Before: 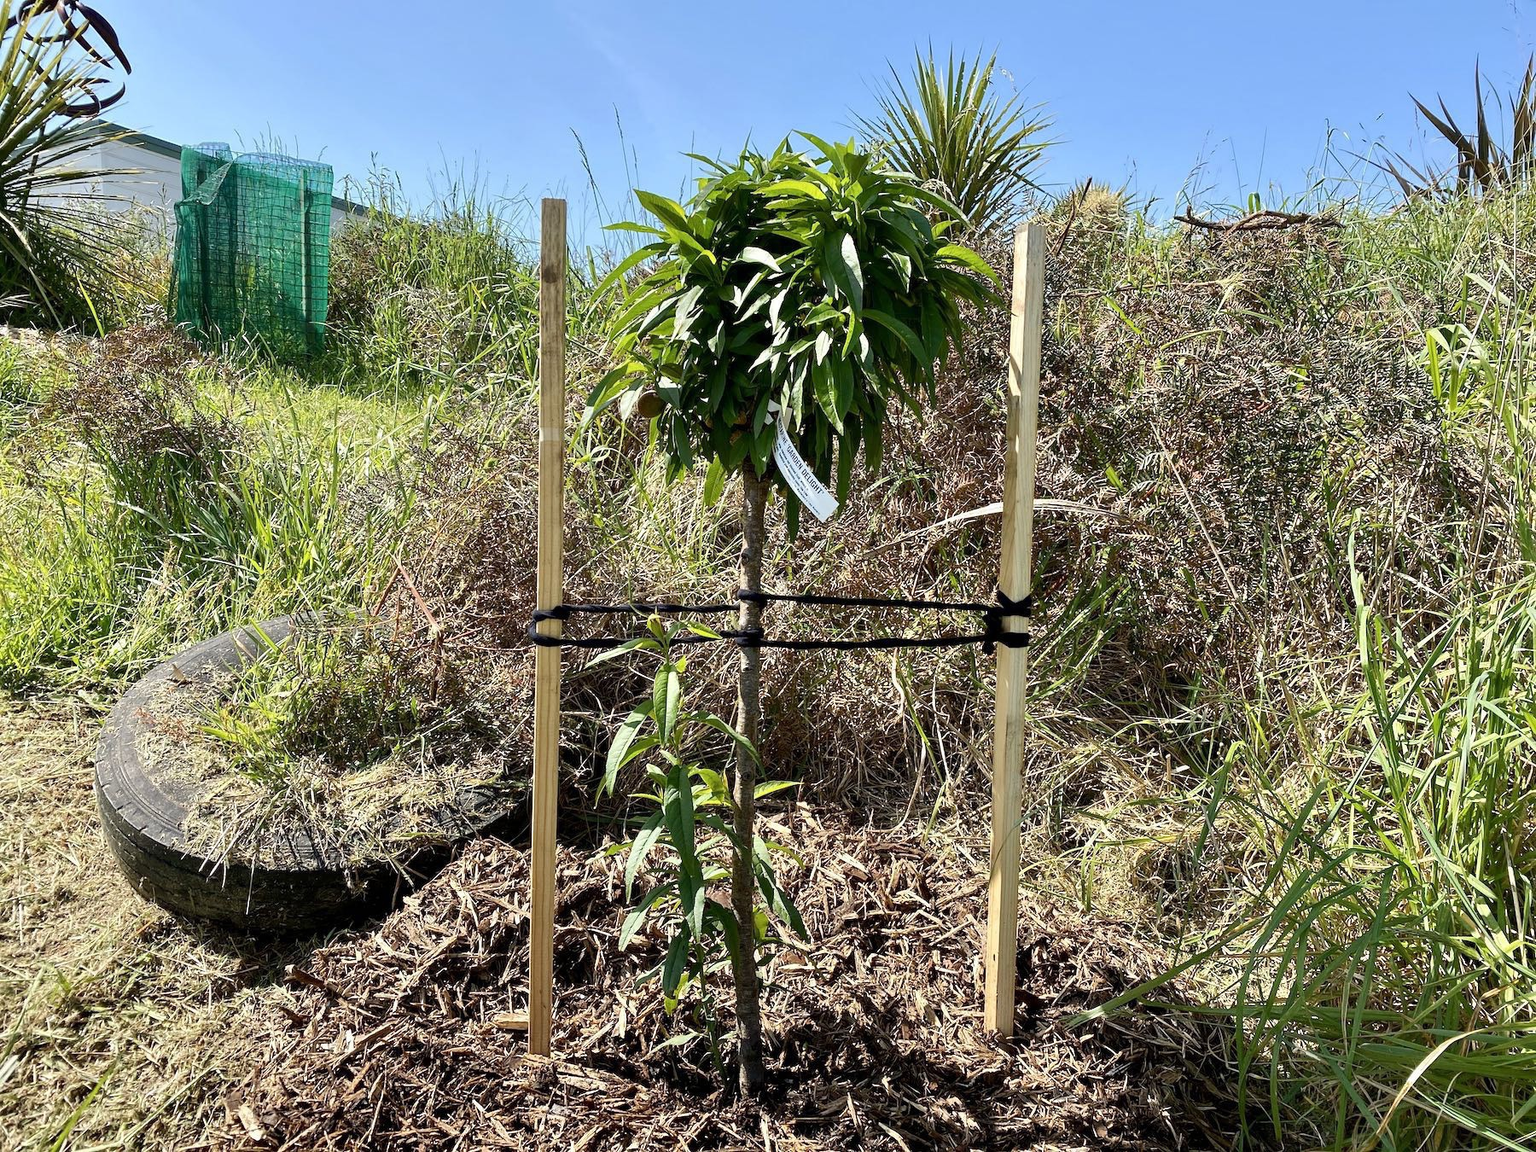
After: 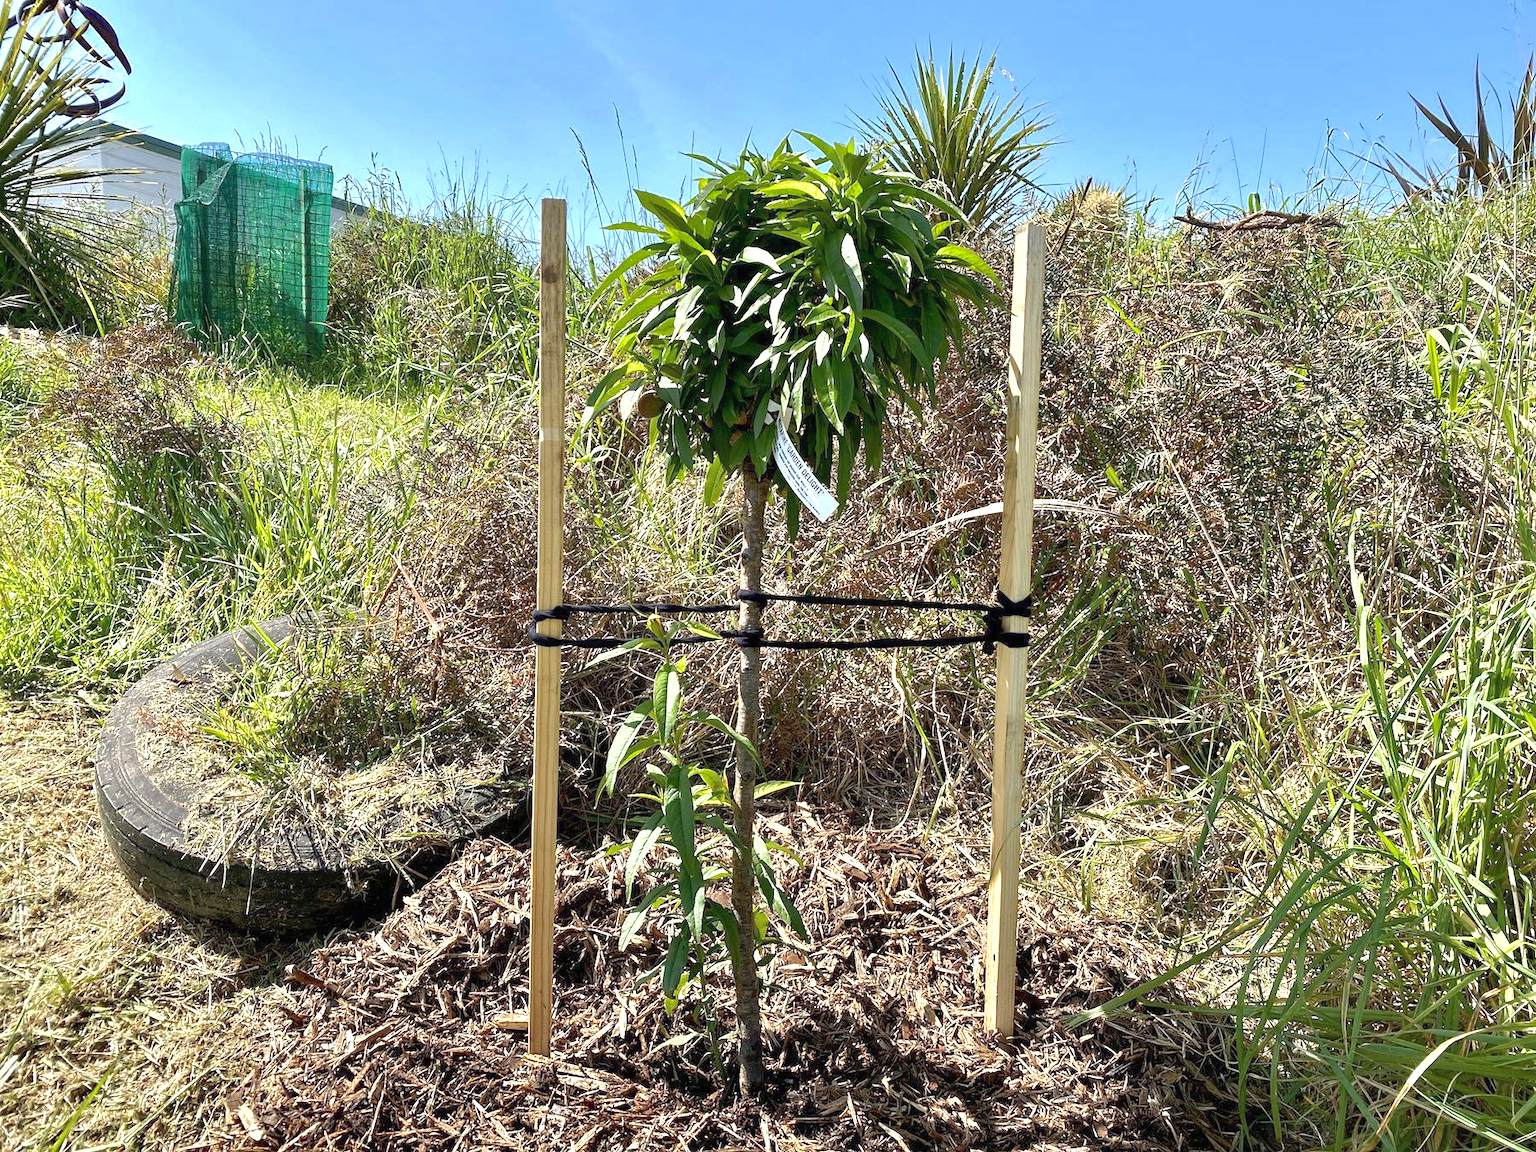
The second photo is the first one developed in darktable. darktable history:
exposure: black level correction 0, exposure 0.499 EV, compensate highlight preservation false
shadows and highlights: on, module defaults
